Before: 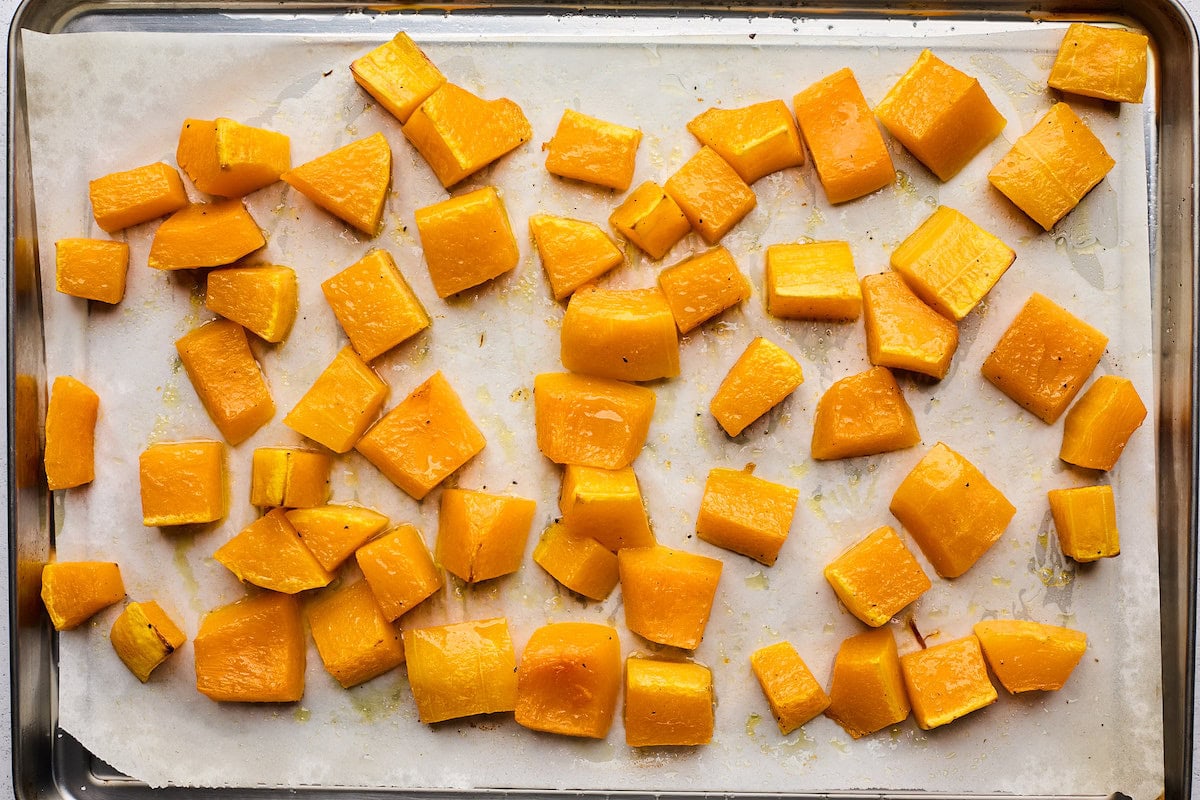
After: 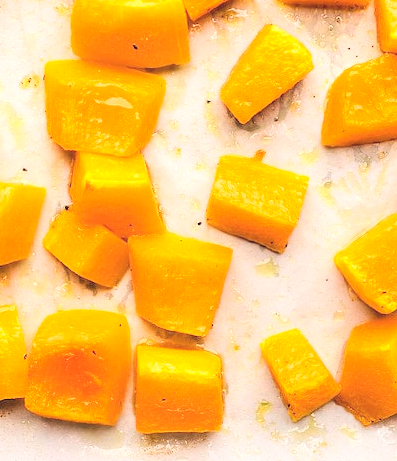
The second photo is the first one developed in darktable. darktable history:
exposure: exposure 0.493 EV, compensate highlight preservation false
crop: left 40.878%, top 39.176%, right 25.993%, bottom 3.081%
color balance: lift [0.998, 0.998, 1.001, 1.002], gamma [0.995, 1.025, 0.992, 0.975], gain [0.995, 1.02, 0.997, 0.98]
contrast brightness saturation: contrast 0.1, brightness 0.3, saturation 0.14
